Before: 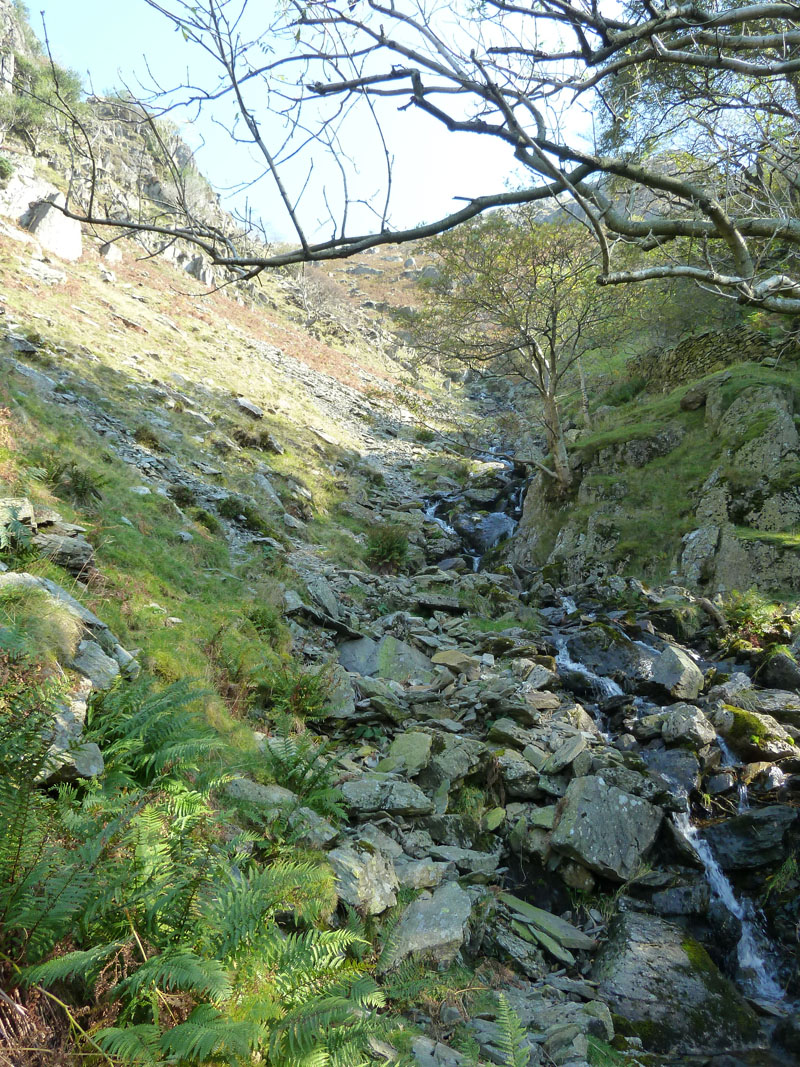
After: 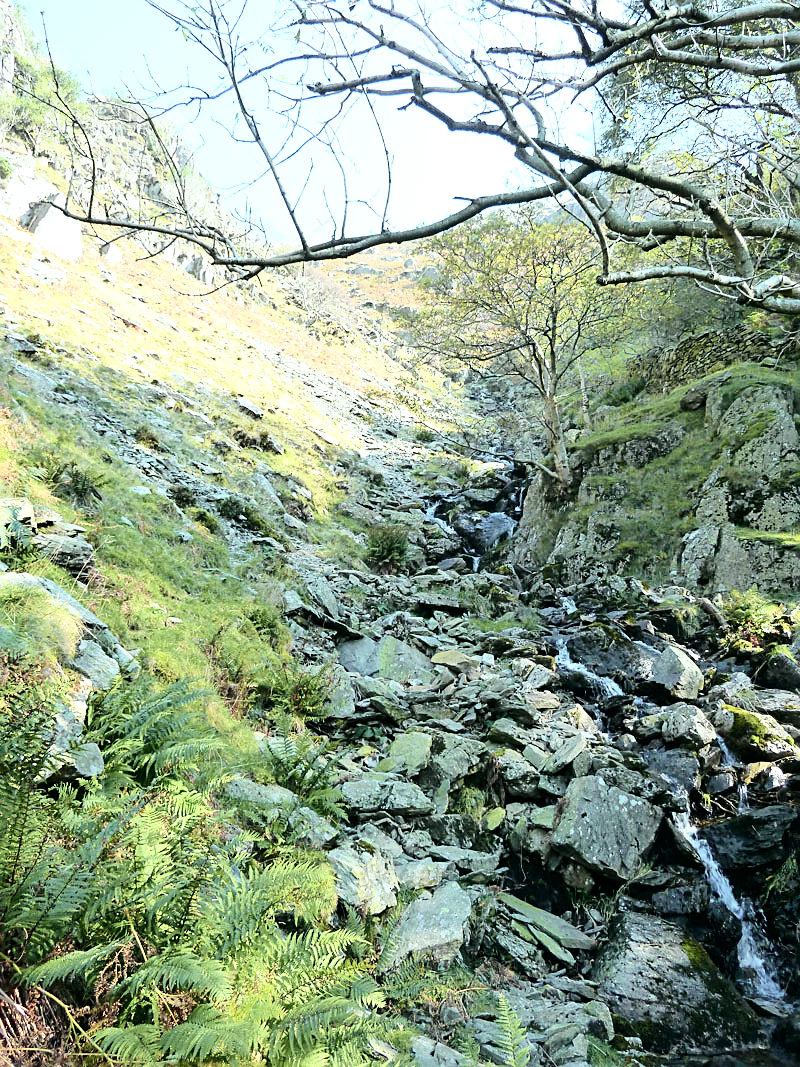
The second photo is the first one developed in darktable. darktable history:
tone curve: curves: ch0 [(0, 0) (0.081, 0.044) (0.185, 0.145) (0.283, 0.273) (0.405, 0.449) (0.495, 0.554) (0.686, 0.743) (0.826, 0.853) (0.978, 0.988)]; ch1 [(0, 0) (0.147, 0.166) (0.321, 0.362) (0.371, 0.402) (0.423, 0.426) (0.479, 0.472) (0.505, 0.497) (0.521, 0.506) (0.551, 0.546) (0.586, 0.571) (0.625, 0.638) (0.68, 0.715) (1, 1)]; ch2 [(0, 0) (0.346, 0.378) (0.404, 0.427) (0.502, 0.498) (0.531, 0.517) (0.547, 0.526) (0.582, 0.571) (0.629, 0.626) (0.717, 0.678) (1, 1)], color space Lab, independent channels, preserve colors none
sharpen: on, module defaults
exposure: exposure 0.2 EV, compensate highlight preservation false
base curve: curves: ch0 [(0, 0) (0.005, 0.002) (0.193, 0.295) (0.399, 0.664) (0.75, 0.928) (1, 1)]
